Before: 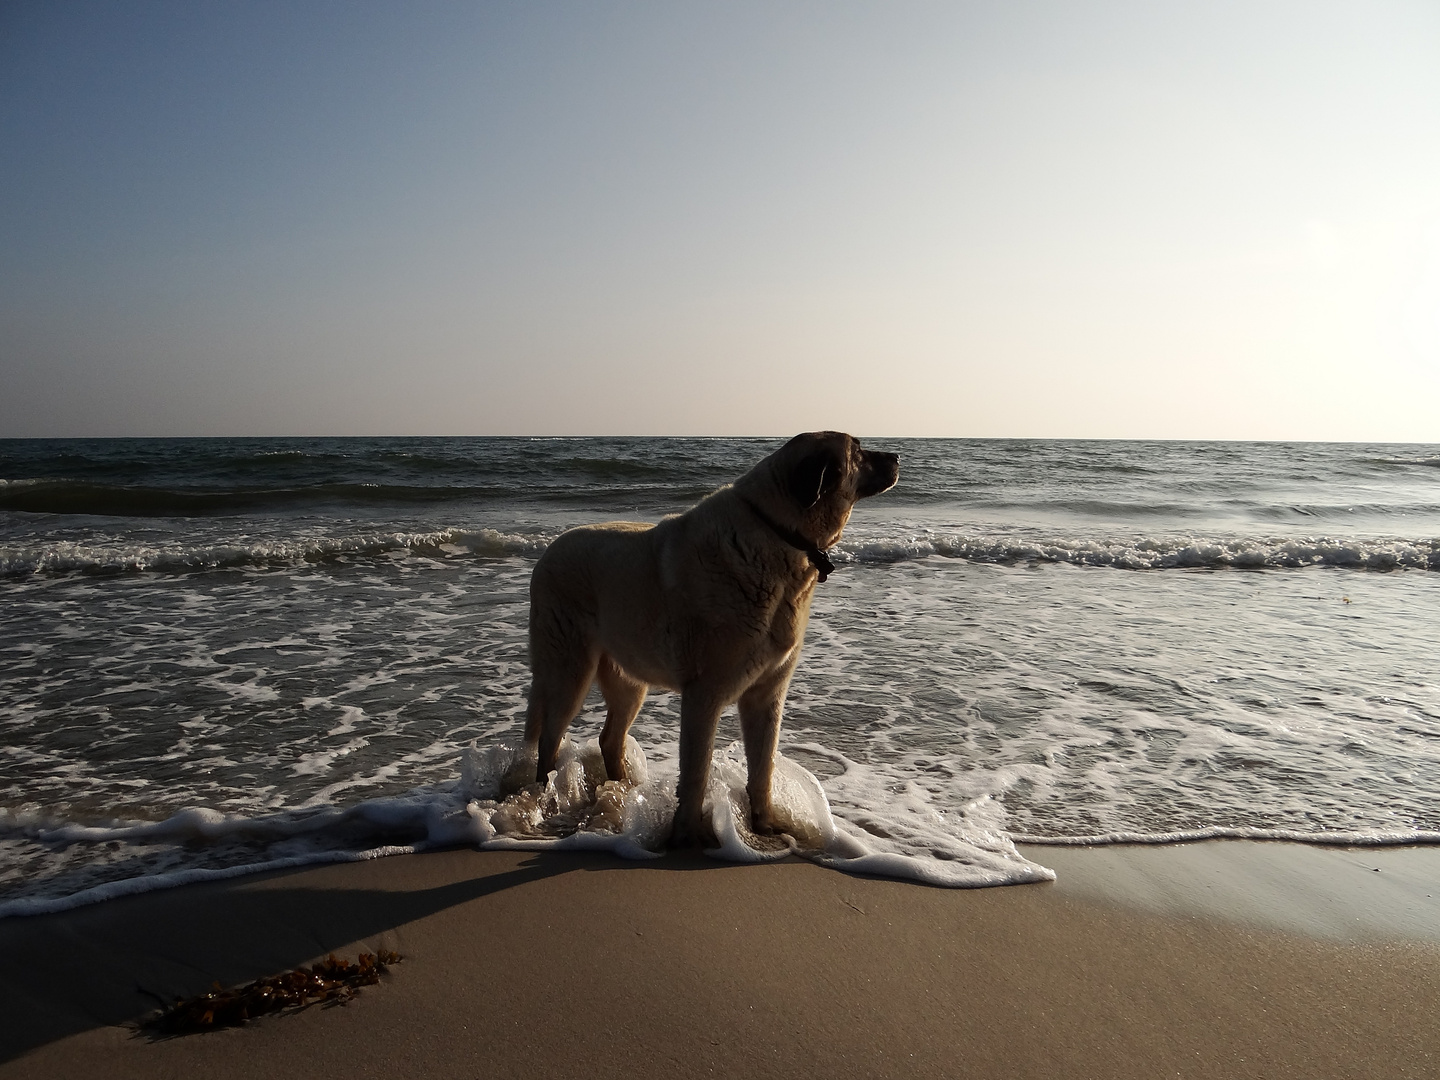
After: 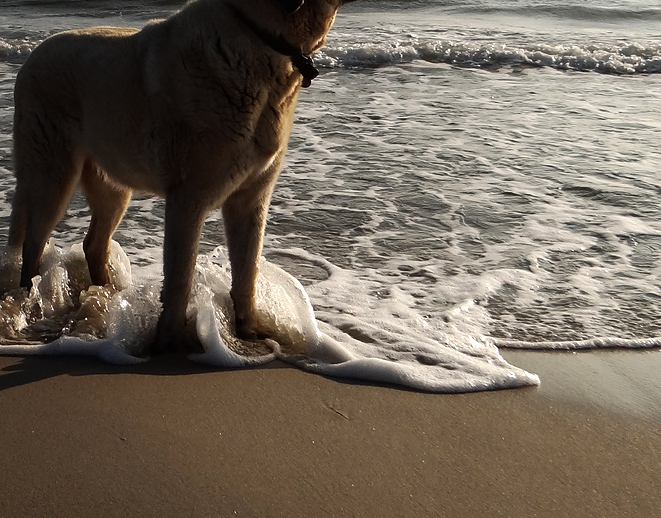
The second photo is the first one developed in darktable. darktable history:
crop: left 35.872%, top 45.877%, right 18.183%, bottom 6.129%
color balance rgb: shadows lift › hue 85.71°, perceptual saturation grading › global saturation 2.985%, perceptual brilliance grading › highlights 9.478%, perceptual brilliance grading › shadows -4.777%, global vibrance 9.215%
